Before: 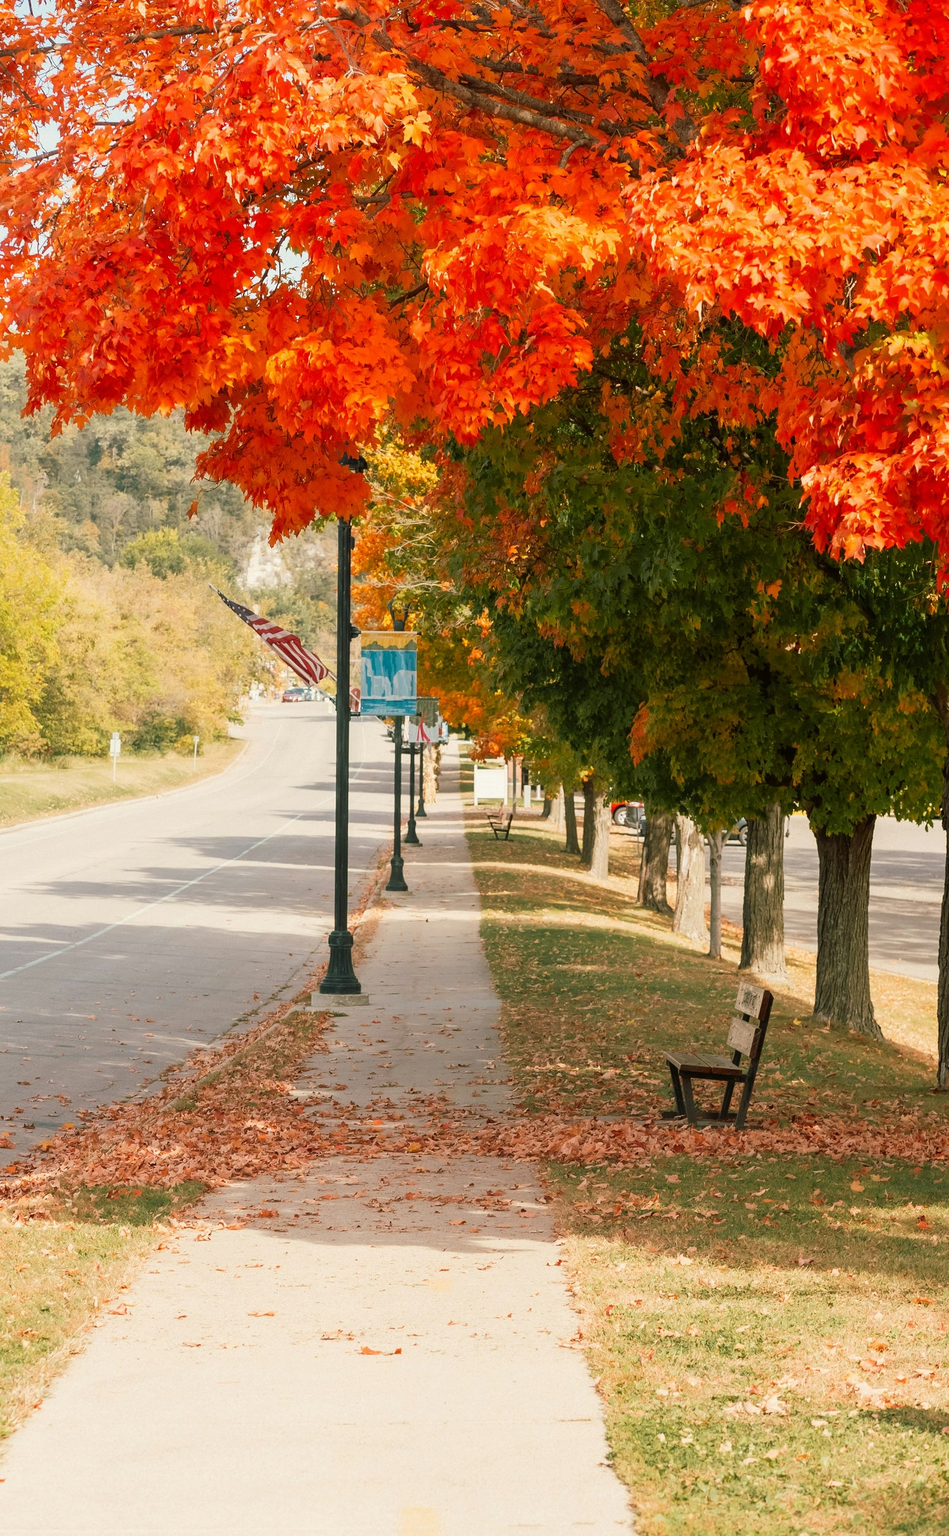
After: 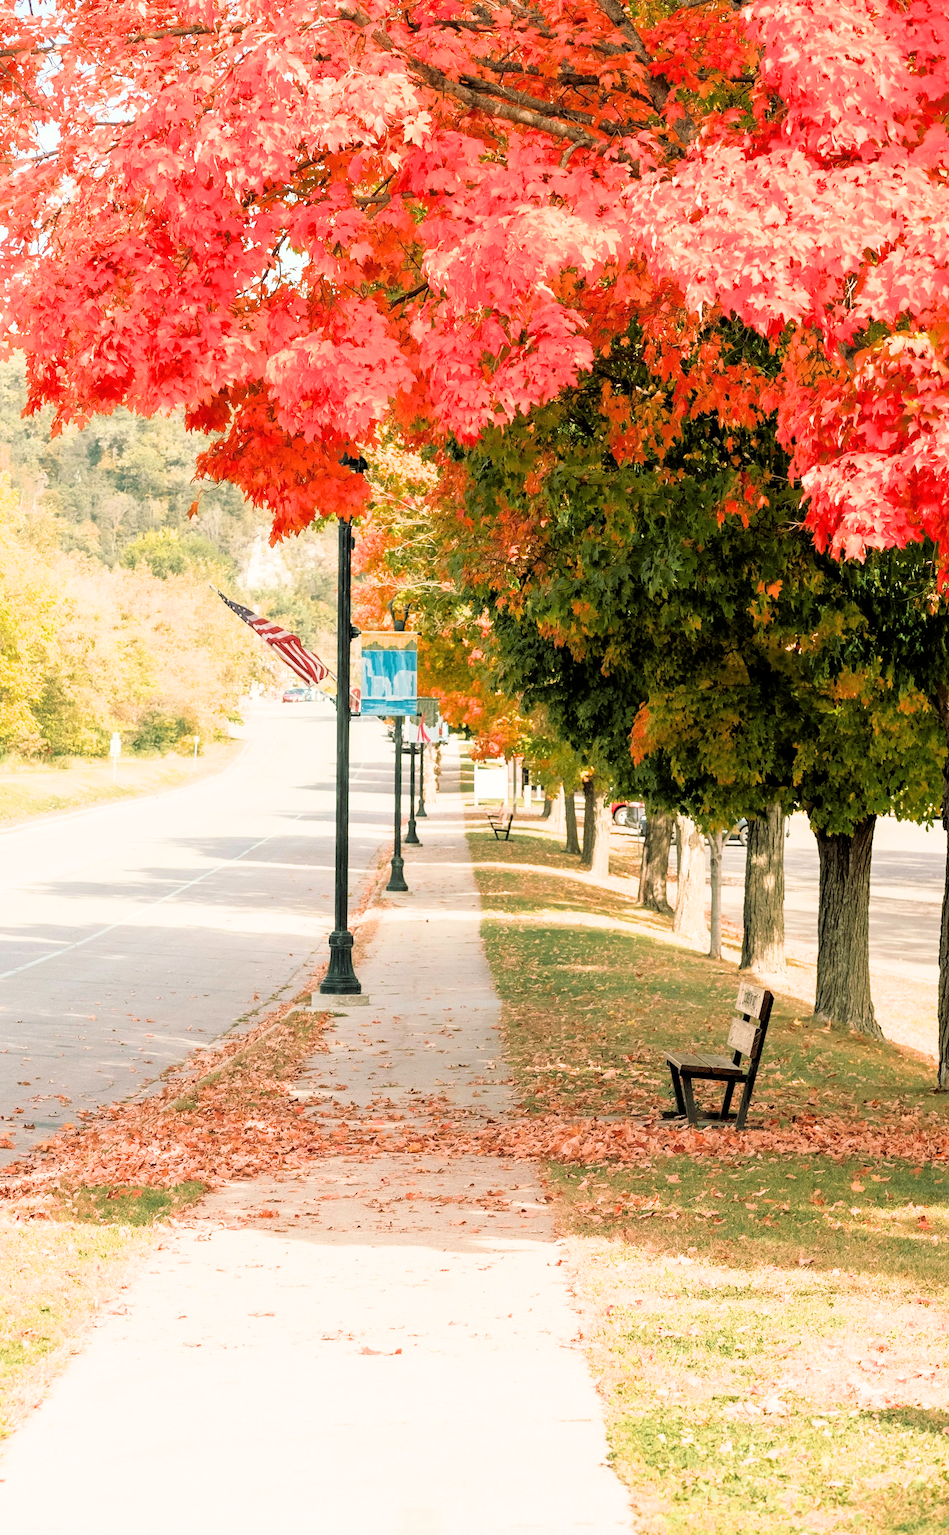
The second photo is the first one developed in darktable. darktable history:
filmic rgb: black relative exposure -3.86 EV, white relative exposure 3.48 EV, hardness 2.63, contrast 1.103
exposure: black level correction 0, exposure 1.1 EV, compensate exposure bias true, compensate highlight preservation false
